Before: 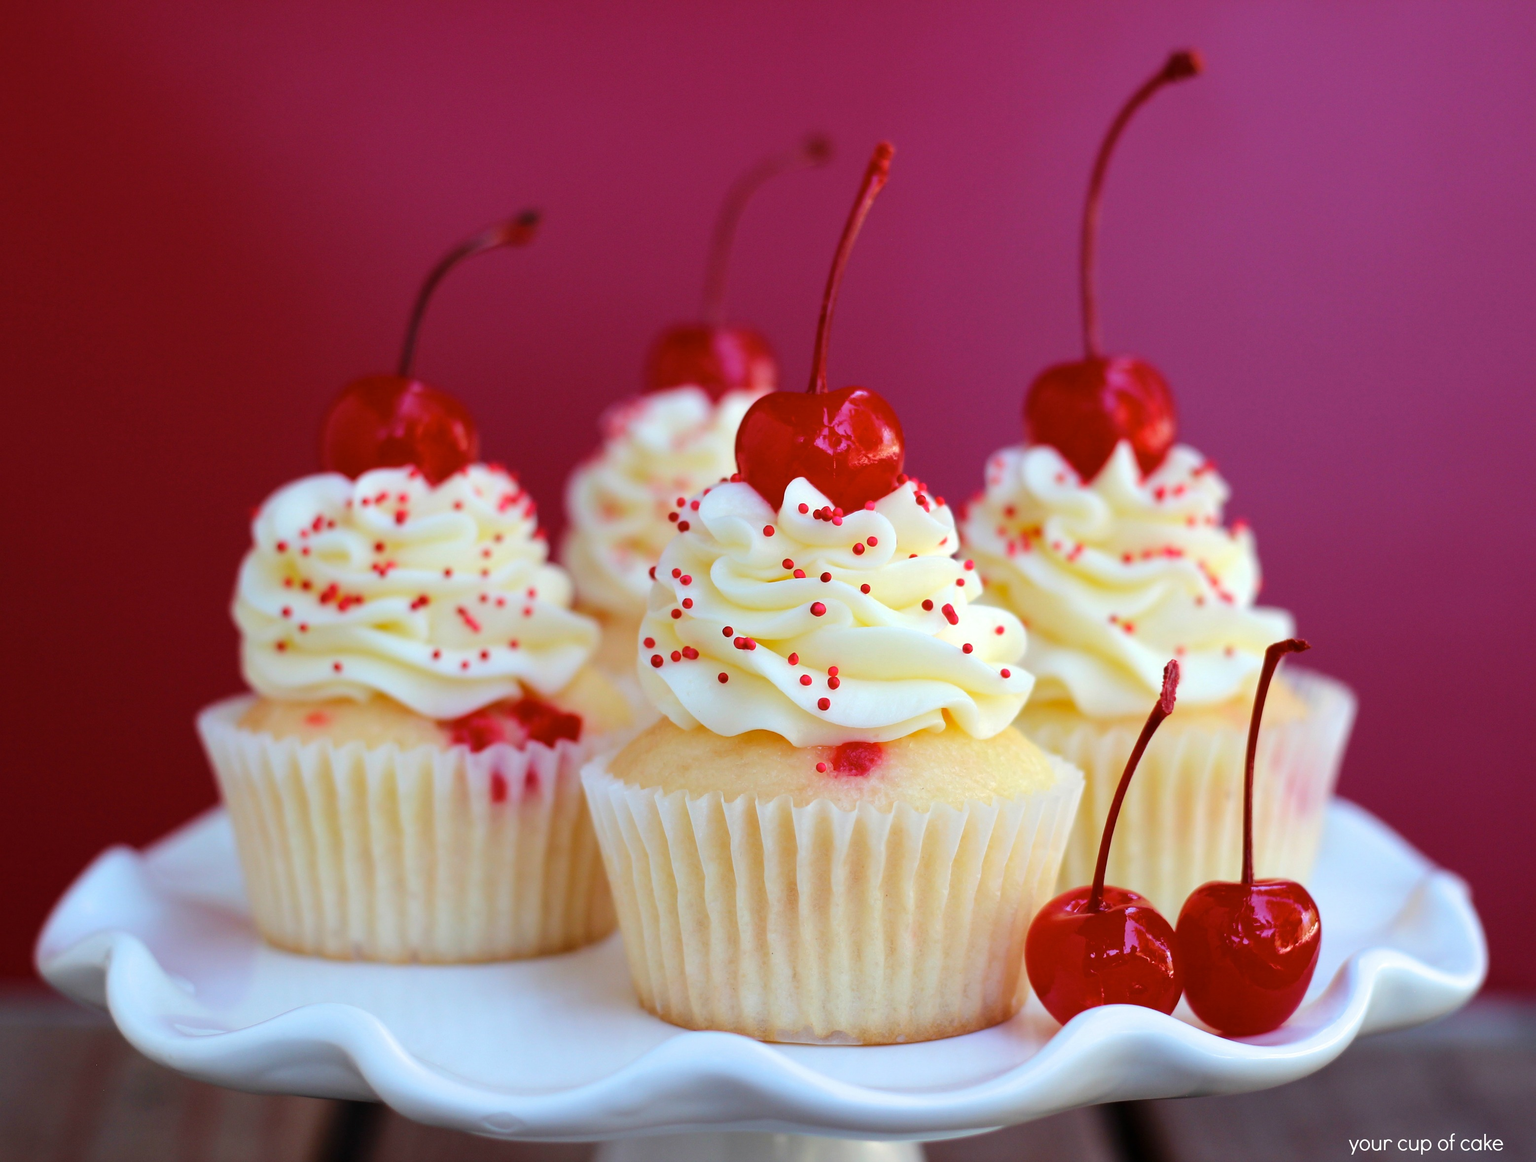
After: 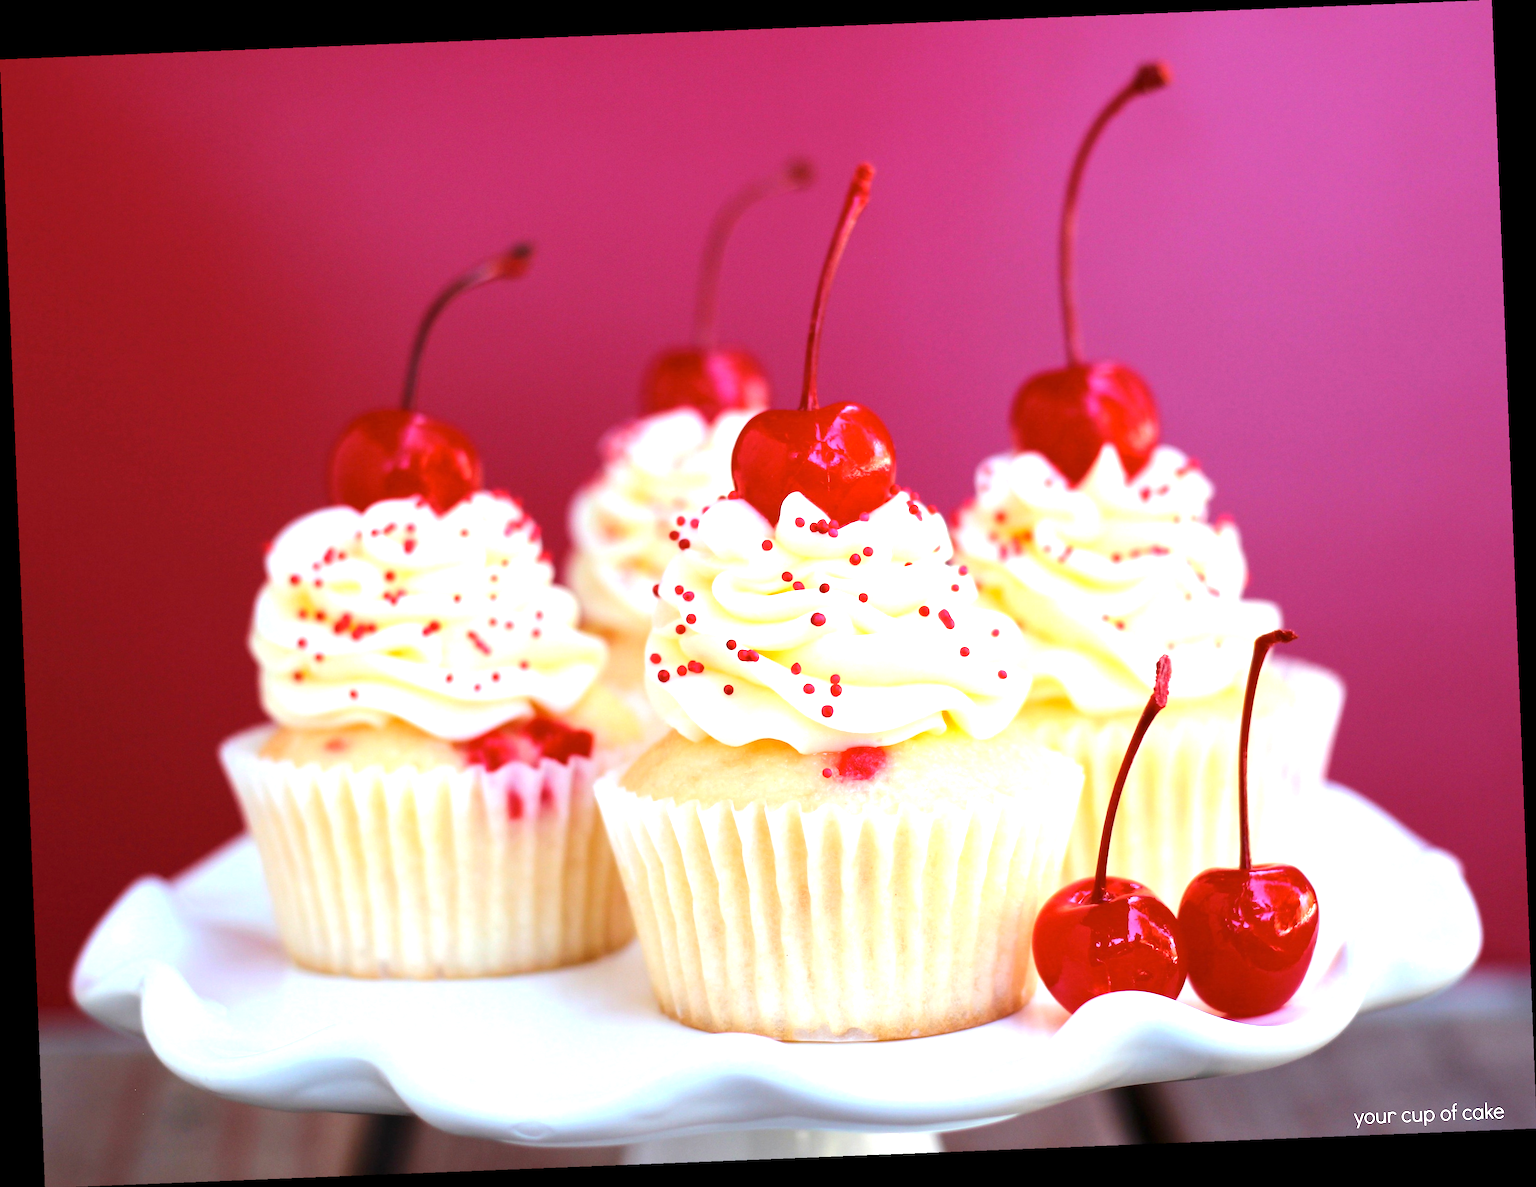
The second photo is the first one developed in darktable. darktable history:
exposure: exposure 1.089 EV, compensate highlight preservation false
rotate and perspective: rotation -2.29°, automatic cropping off
